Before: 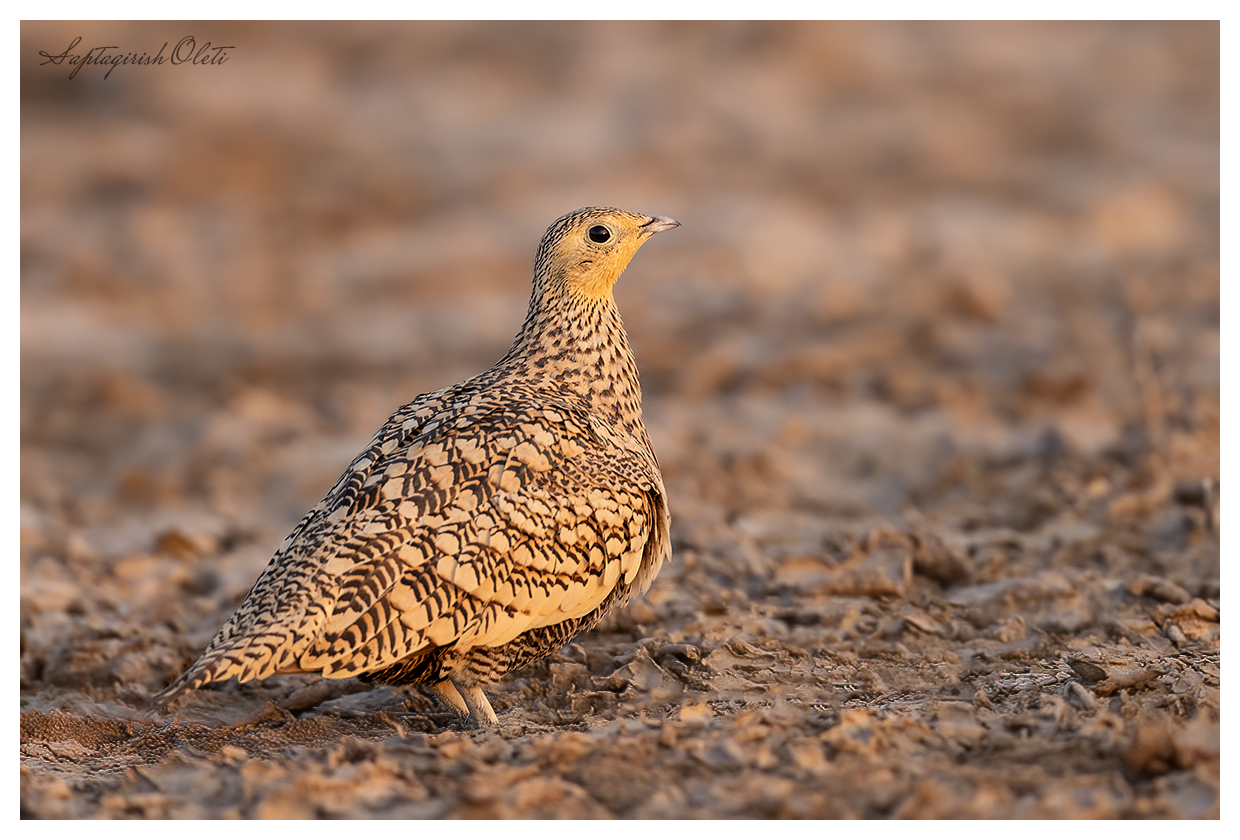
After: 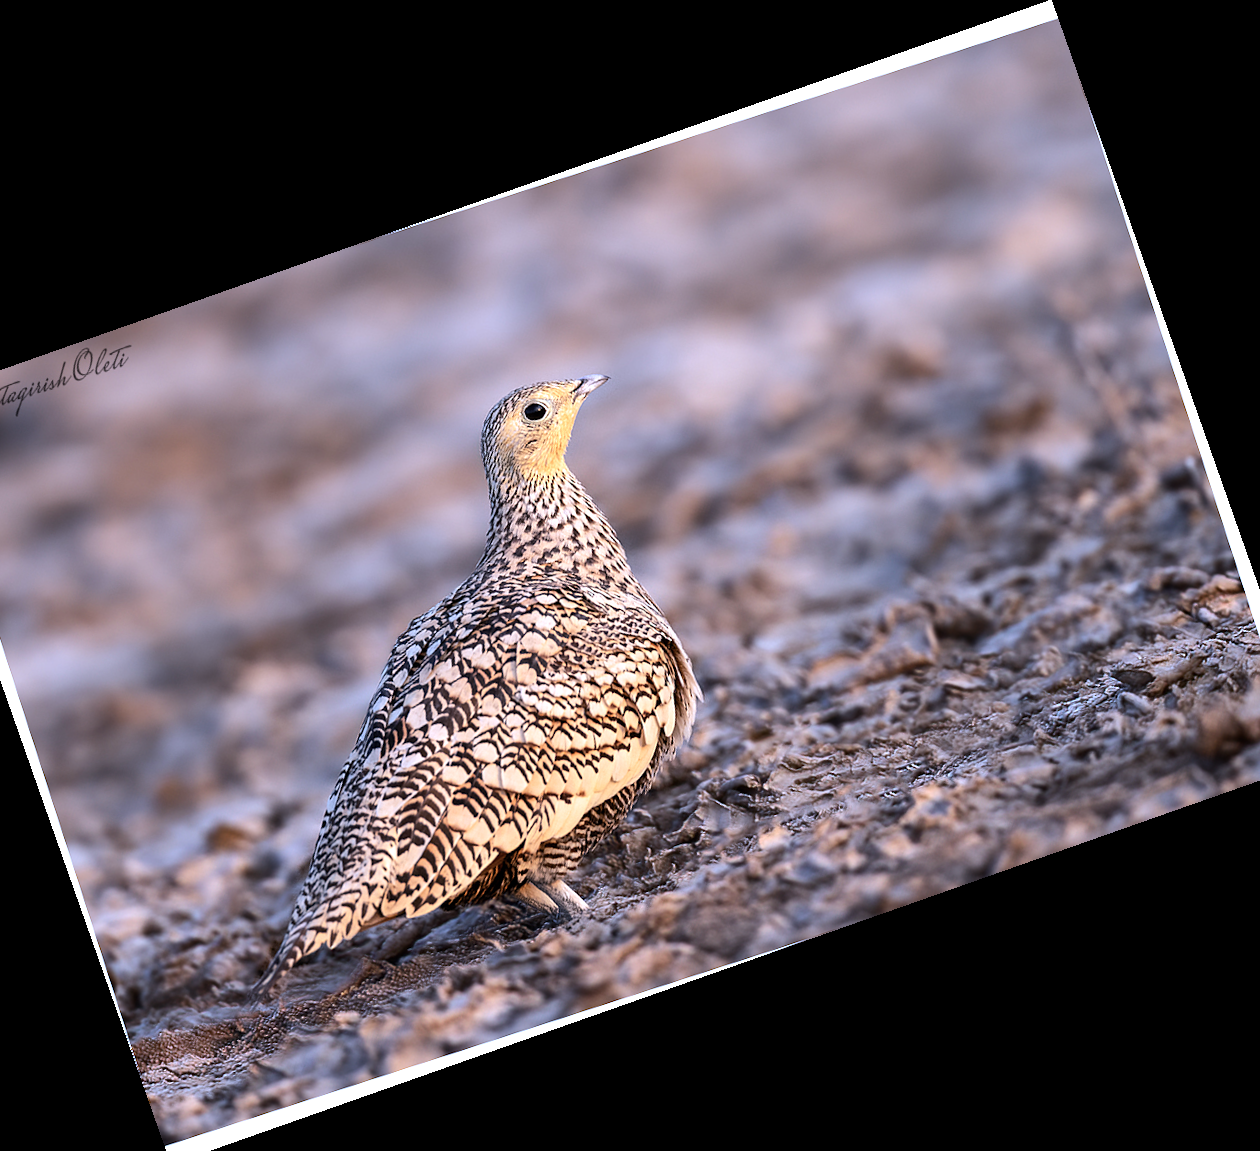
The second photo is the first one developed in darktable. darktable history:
color calibration: illuminant as shot in camera, adaptation linear Bradford (ICC v4), x 0.406, y 0.405, temperature 3570.35 K, saturation algorithm version 1 (2020)
rotate and perspective: rotation 1.57°, crop left 0.018, crop right 0.982, crop top 0.039, crop bottom 0.961
tone equalizer: -8 EV -0.75 EV, -7 EV -0.7 EV, -6 EV -0.6 EV, -5 EV -0.4 EV, -3 EV 0.4 EV, -2 EV 0.6 EV, -1 EV 0.7 EV, +0 EV 0.75 EV, edges refinement/feathering 500, mask exposure compensation -1.57 EV, preserve details no
crop and rotate: angle 19.43°, left 6.812%, right 4.125%, bottom 1.087%
